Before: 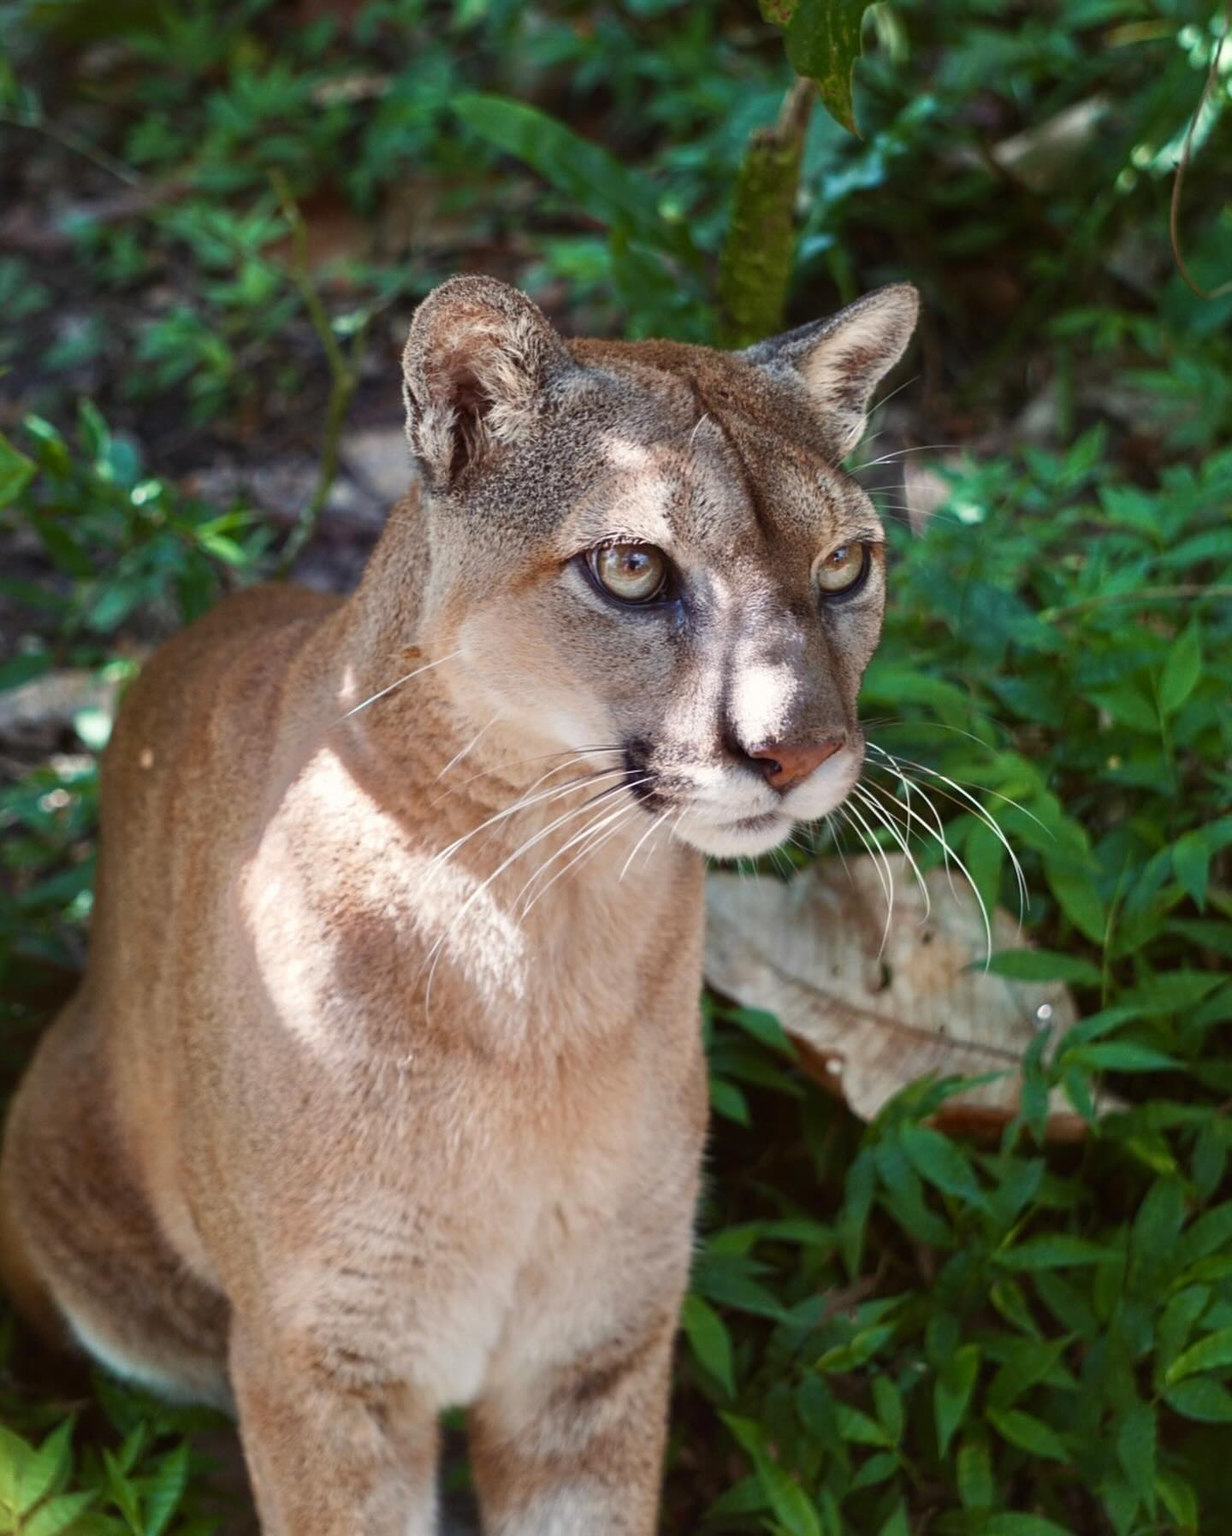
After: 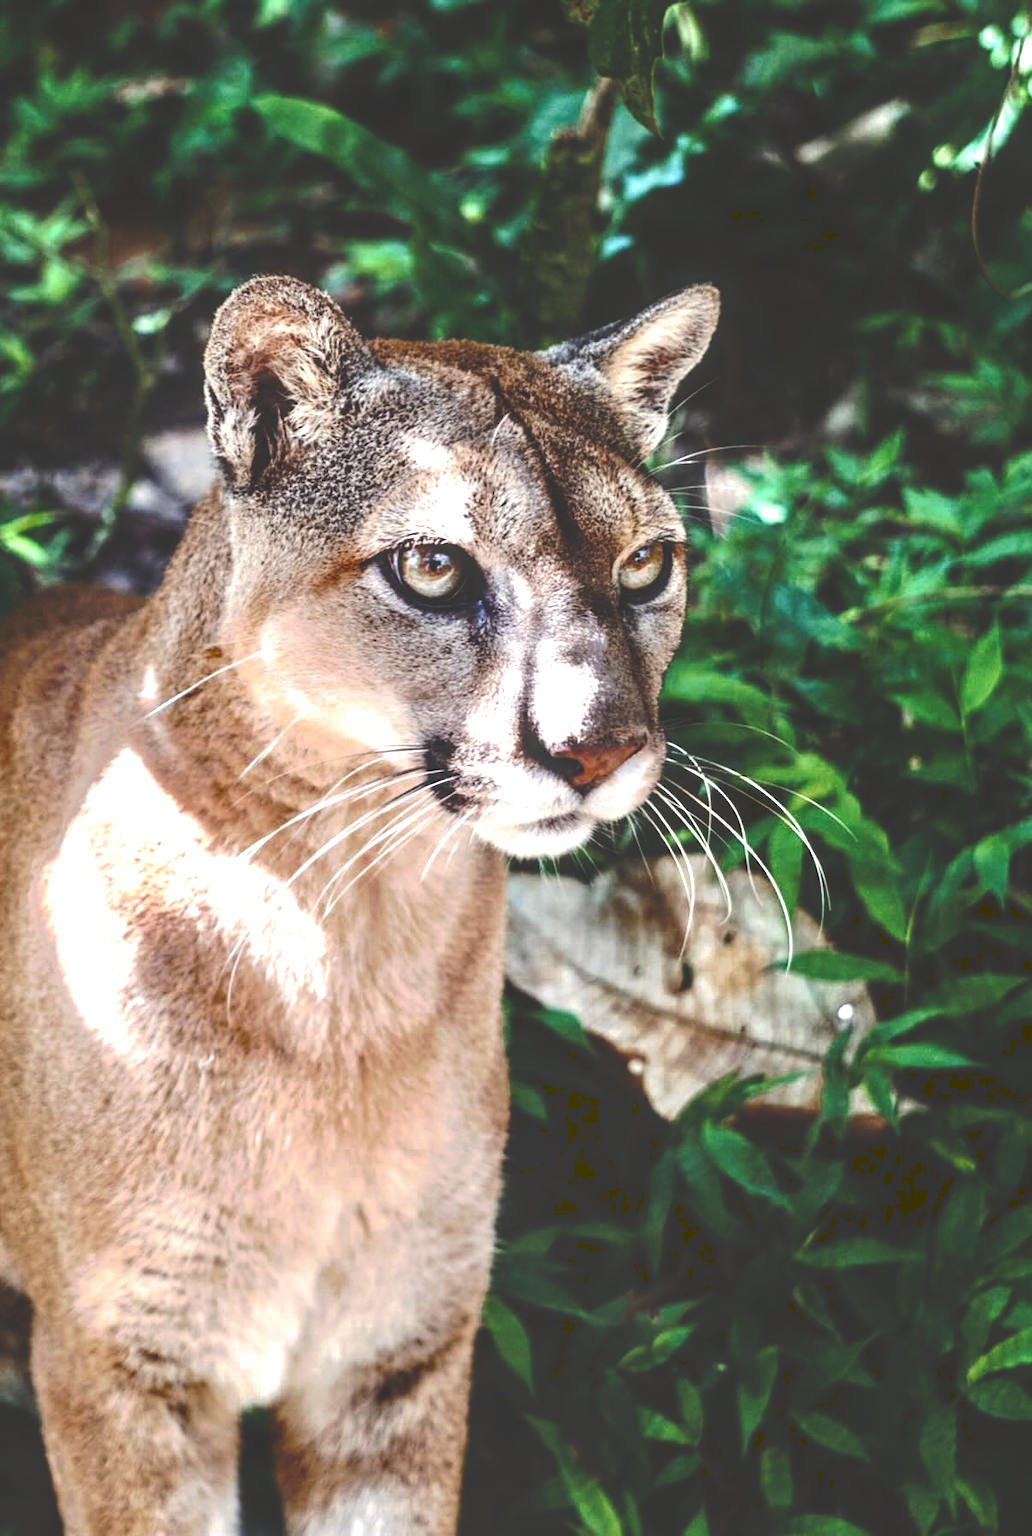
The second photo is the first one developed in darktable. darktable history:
tone curve: curves: ch0 [(0, 0) (0.003, 0.211) (0.011, 0.211) (0.025, 0.215) (0.044, 0.218) (0.069, 0.224) (0.1, 0.227) (0.136, 0.233) (0.177, 0.247) (0.224, 0.275) (0.277, 0.309) (0.335, 0.366) (0.399, 0.438) (0.468, 0.515) (0.543, 0.586) (0.623, 0.658) (0.709, 0.735) (0.801, 0.821) (0.898, 0.889) (1, 1)], preserve colors none
exposure: black level correction 0.001, exposure 0.14 EV, compensate highlight preservation false
crop: left 16.145%
color zones: curves: ch0 [(0.11, 0.396) (0.195, 0.36) (0.25, 0.5) (0.303, 0.412) (0.357, 0.544) (0.75, 0.5) (0.967, 0.328)]; ch1 [(0, 0.468) (0.112, 0.512) (0.202, 0.6) (0.25, 0.5) (0.307, 0.352) (0.357, 0.544) (0.75, 0.5) (0.963, 0.524)]
tone equalizer: -8 EV -1.08 EV, -7 EV -1.01 EV, -6 EV -0.867 EV, -5 EV -0.578 EV, -3 EV 0.578 EV, -2 EV 0.867 EV, -1 EV 1.01 EV, +0 EV 1.08 EV, edges refinement/feathering 500, mask exposure compensation -1.57 EV, preserve details no
local contrast: on, module defaults
